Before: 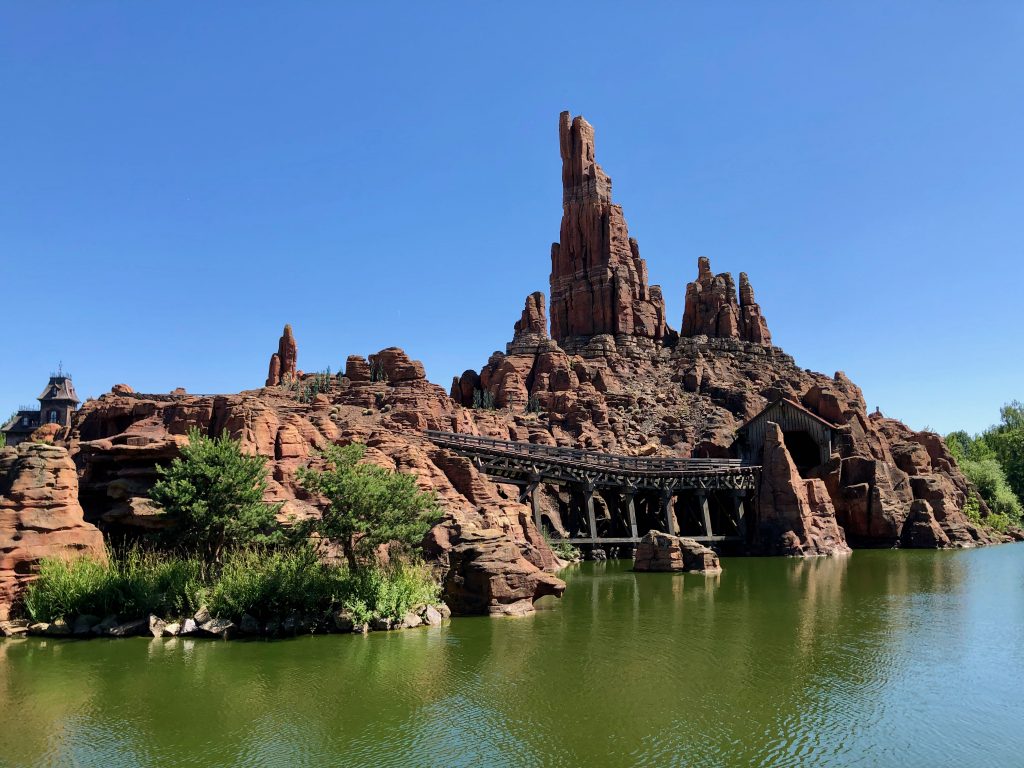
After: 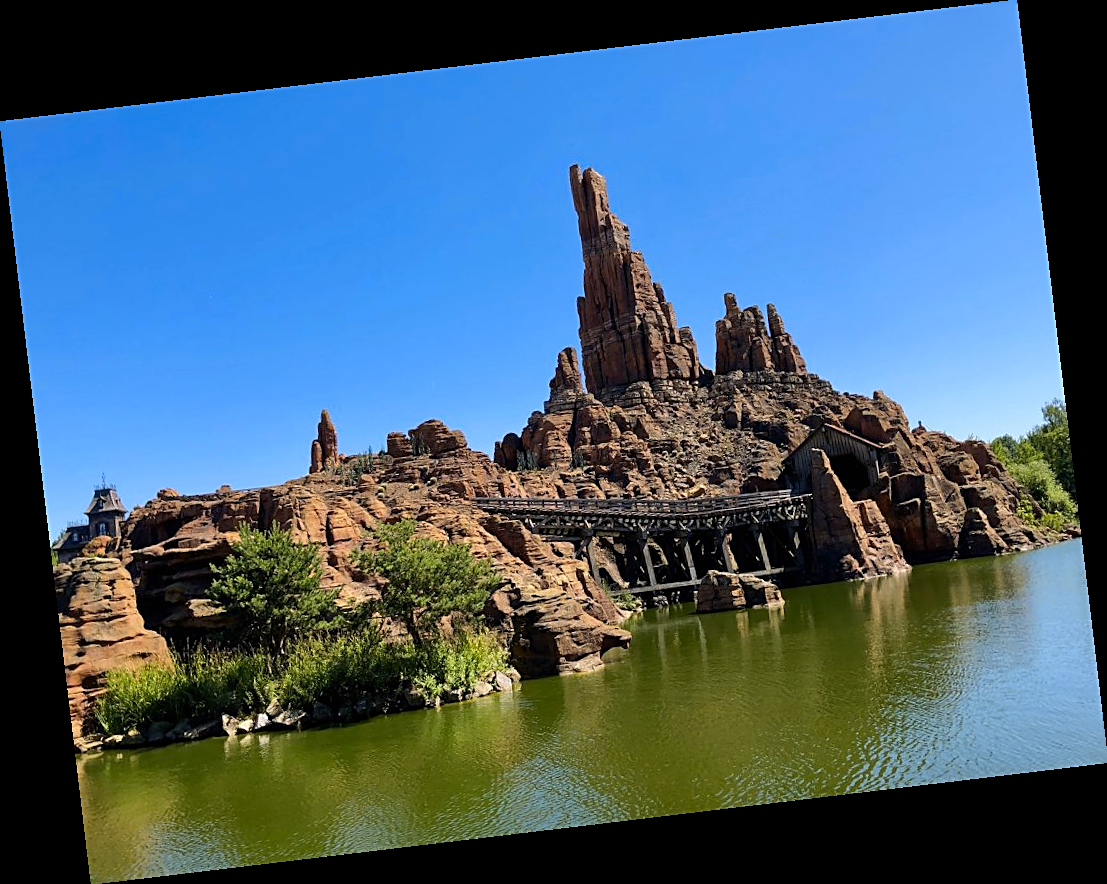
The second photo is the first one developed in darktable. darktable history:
sharpen: on, module defaults
rotate and perspective: rotation -6.83°, automatic cropping off
color contrast: green-magenta contrast 0.85, blue-yellow contrast 1.25, unbound 0
